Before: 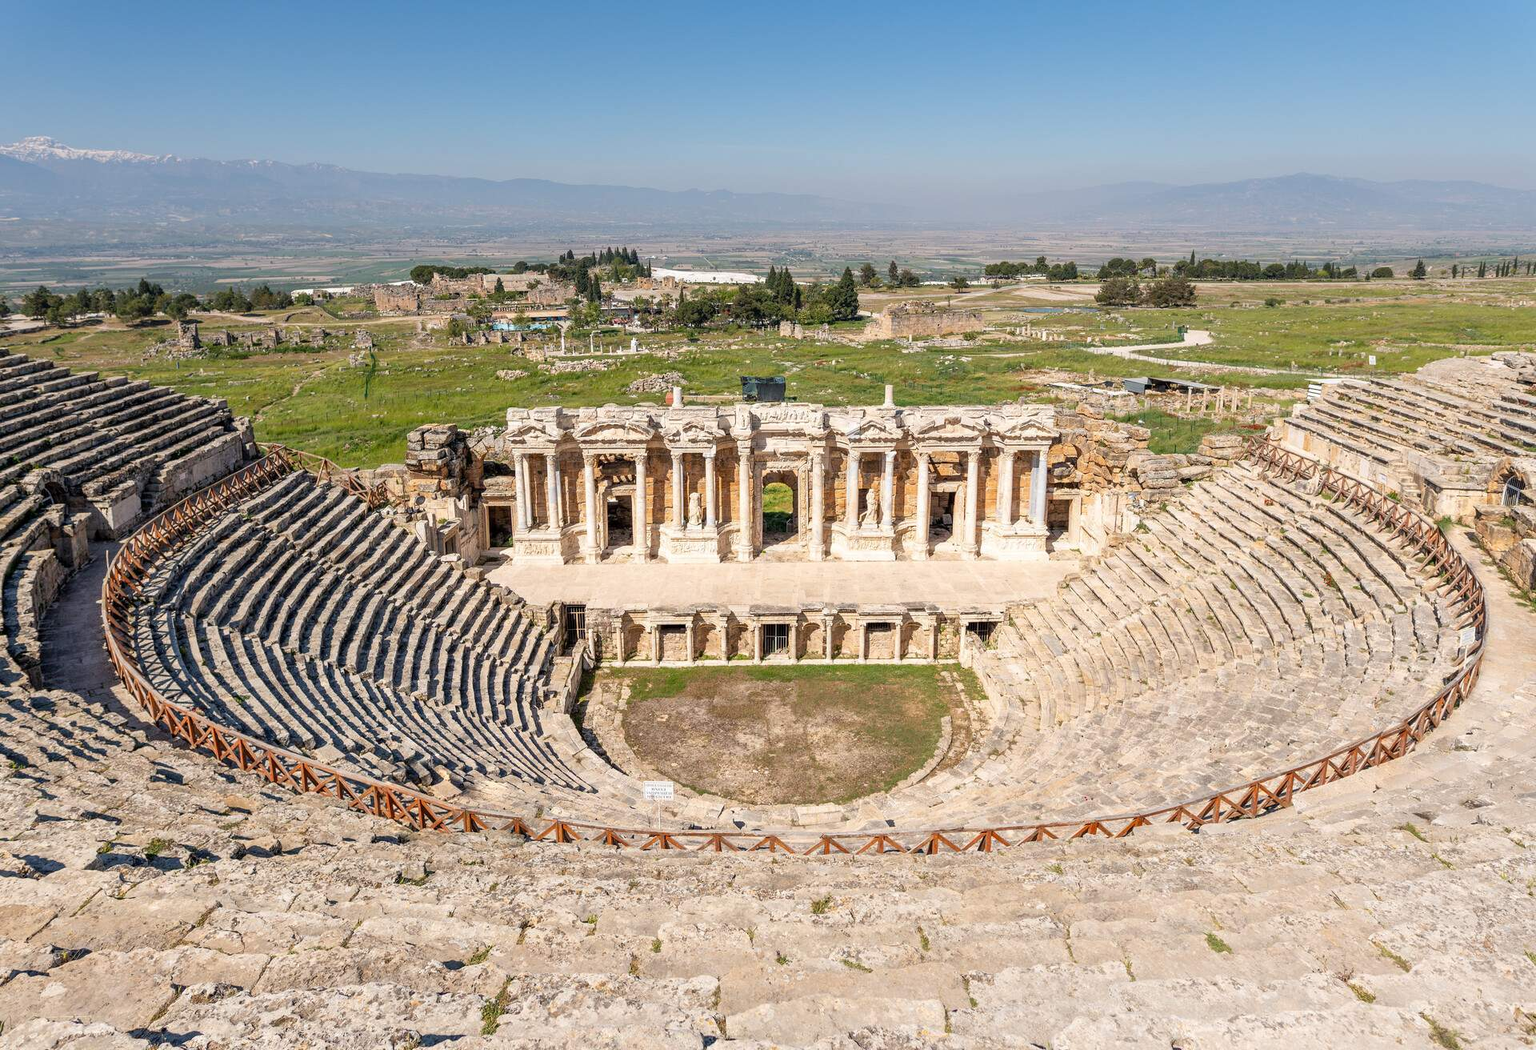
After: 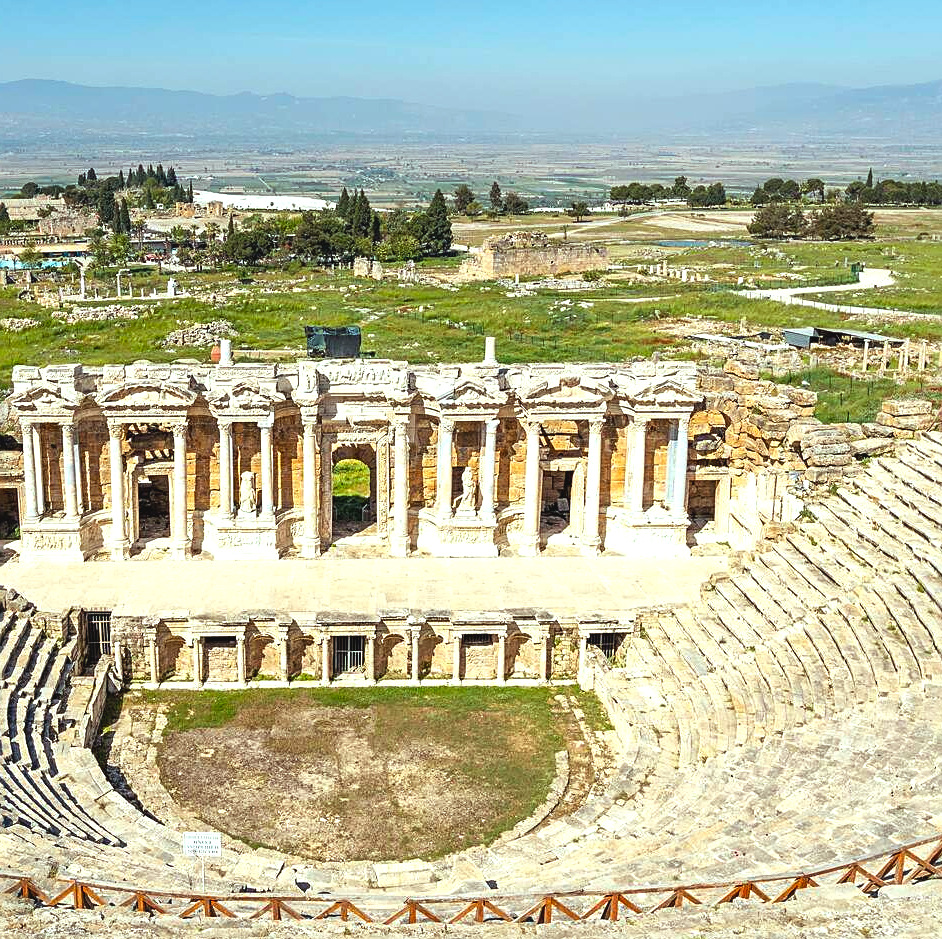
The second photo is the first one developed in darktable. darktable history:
sharpen: on, module defaults
crop: left 32.359%, top 11.006%, right 18.569%, bottom 17.413%
color balance rgb: power › hue 308.94°, highlights gain › luminance 20.029%, highlights gain › chroma 2.814%, highlights gain › hue 176.7°, global offset › luminance 0.669%, perceptual saturation grading › global saturation 9.953%, global vibrance 26.098%, contrast 7.065%
